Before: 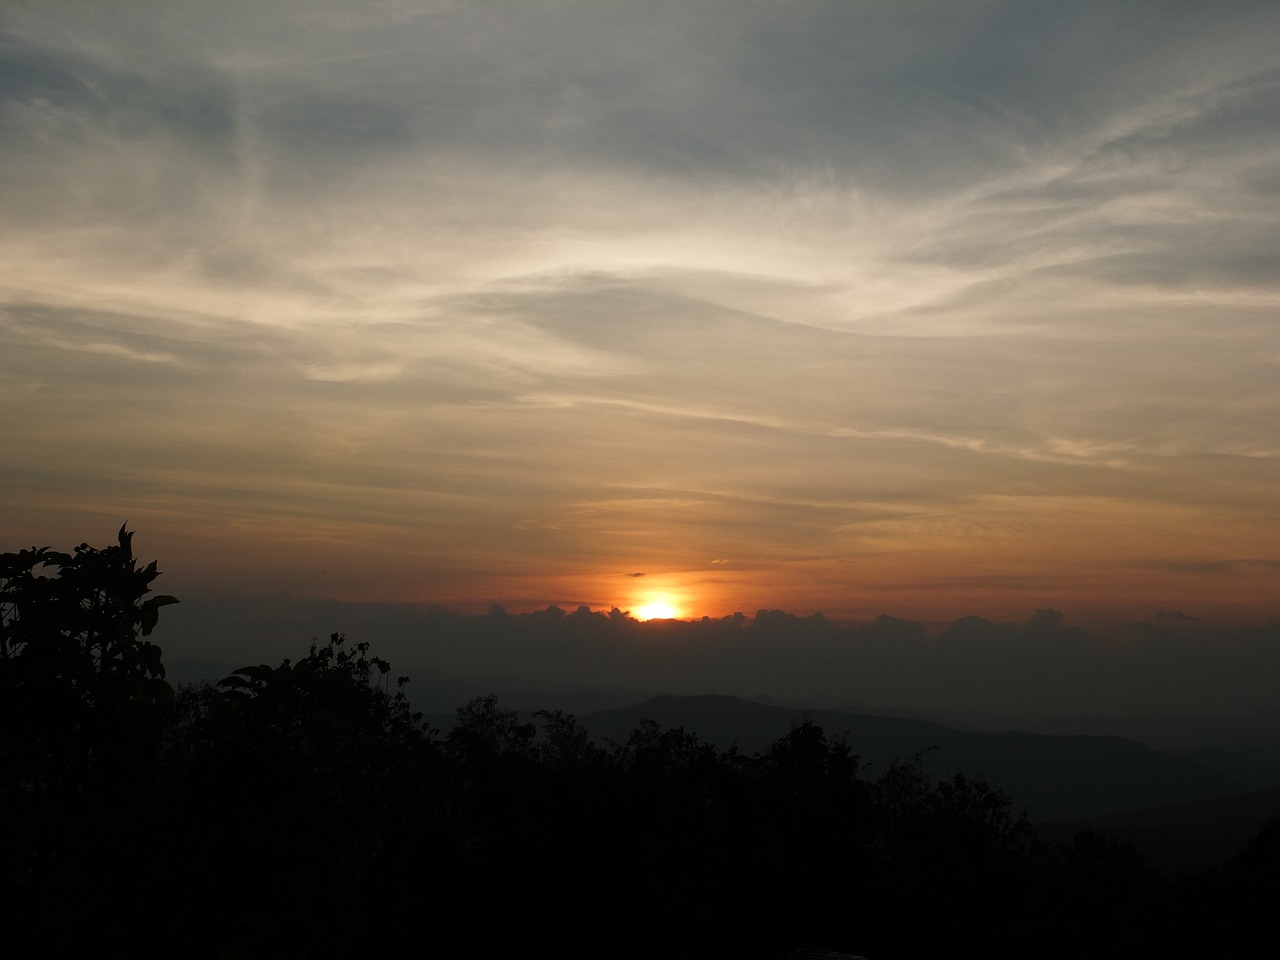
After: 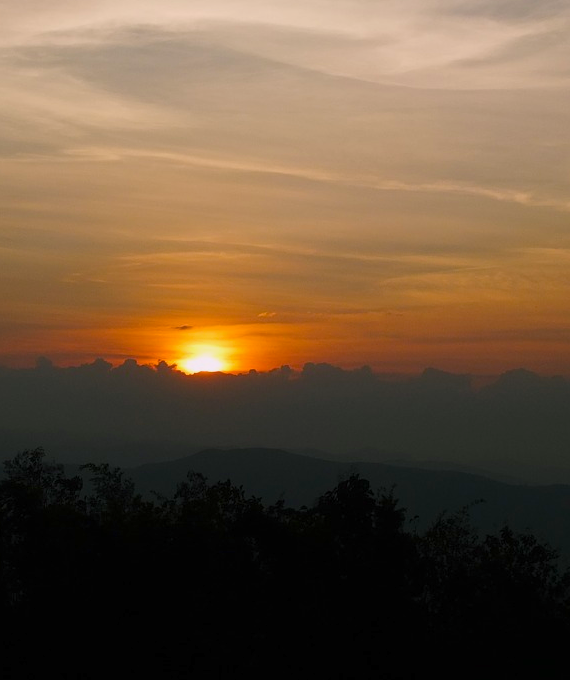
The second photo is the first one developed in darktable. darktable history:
color balance rgb: shadows lift › luminance -5.015%, shadows lift › chroma 1.098%, shadows lift › hue 218.61°, highlights gain › chroma 1.51%, highlights gain › hue 307.46°, linear chroma grading › global chroma 9.088%, perceptual saturation grading › global saturation 19.461%, contrast -9.556%
crop: left 35.398%, top 25.737%, right 20.042%, bottom 3.405%
